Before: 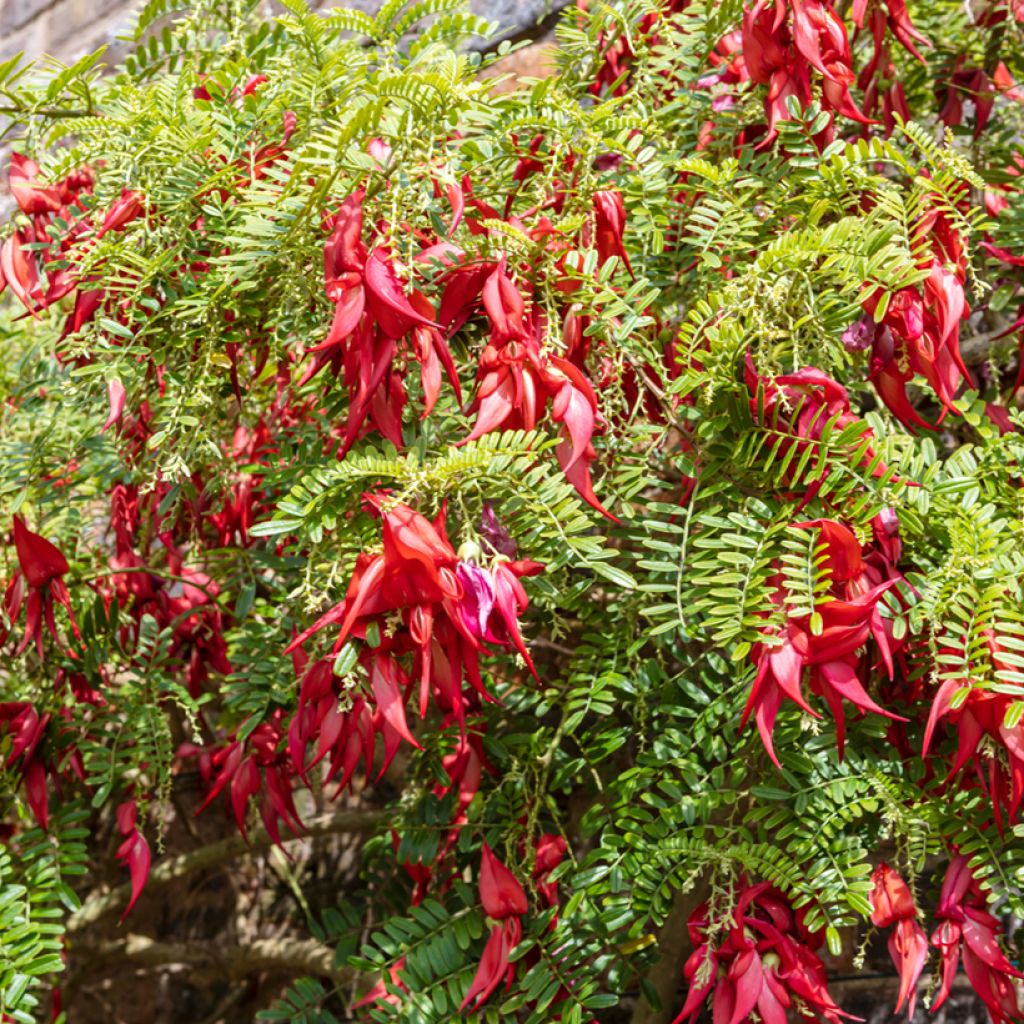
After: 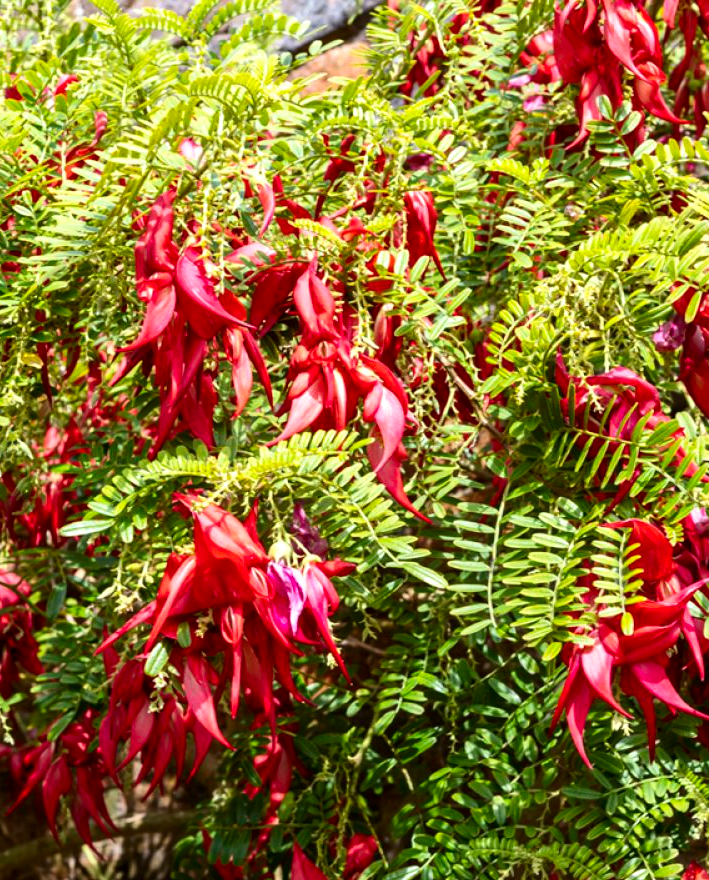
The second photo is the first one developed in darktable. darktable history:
contrast brightness saturation: contrast 0.15, brightness -0.01, saturation 0.1
crop: left 18.479%, right 12.2%, bottom 13.971%
color balance: contrast 10%
